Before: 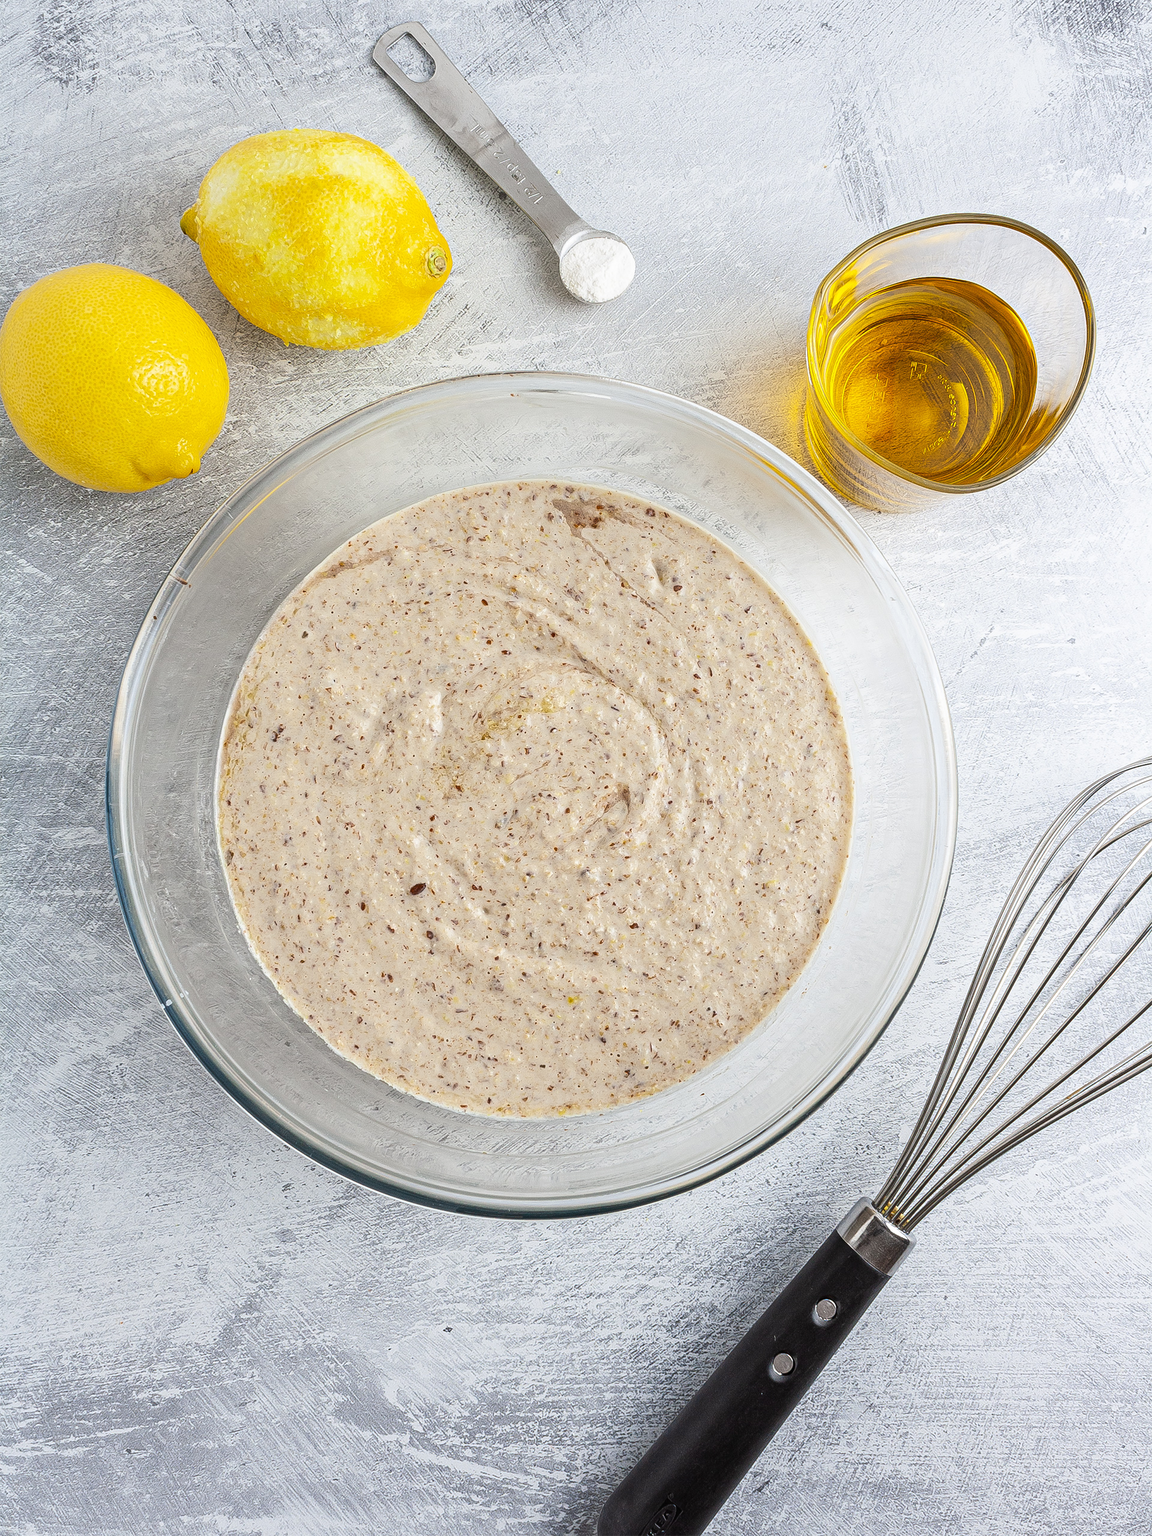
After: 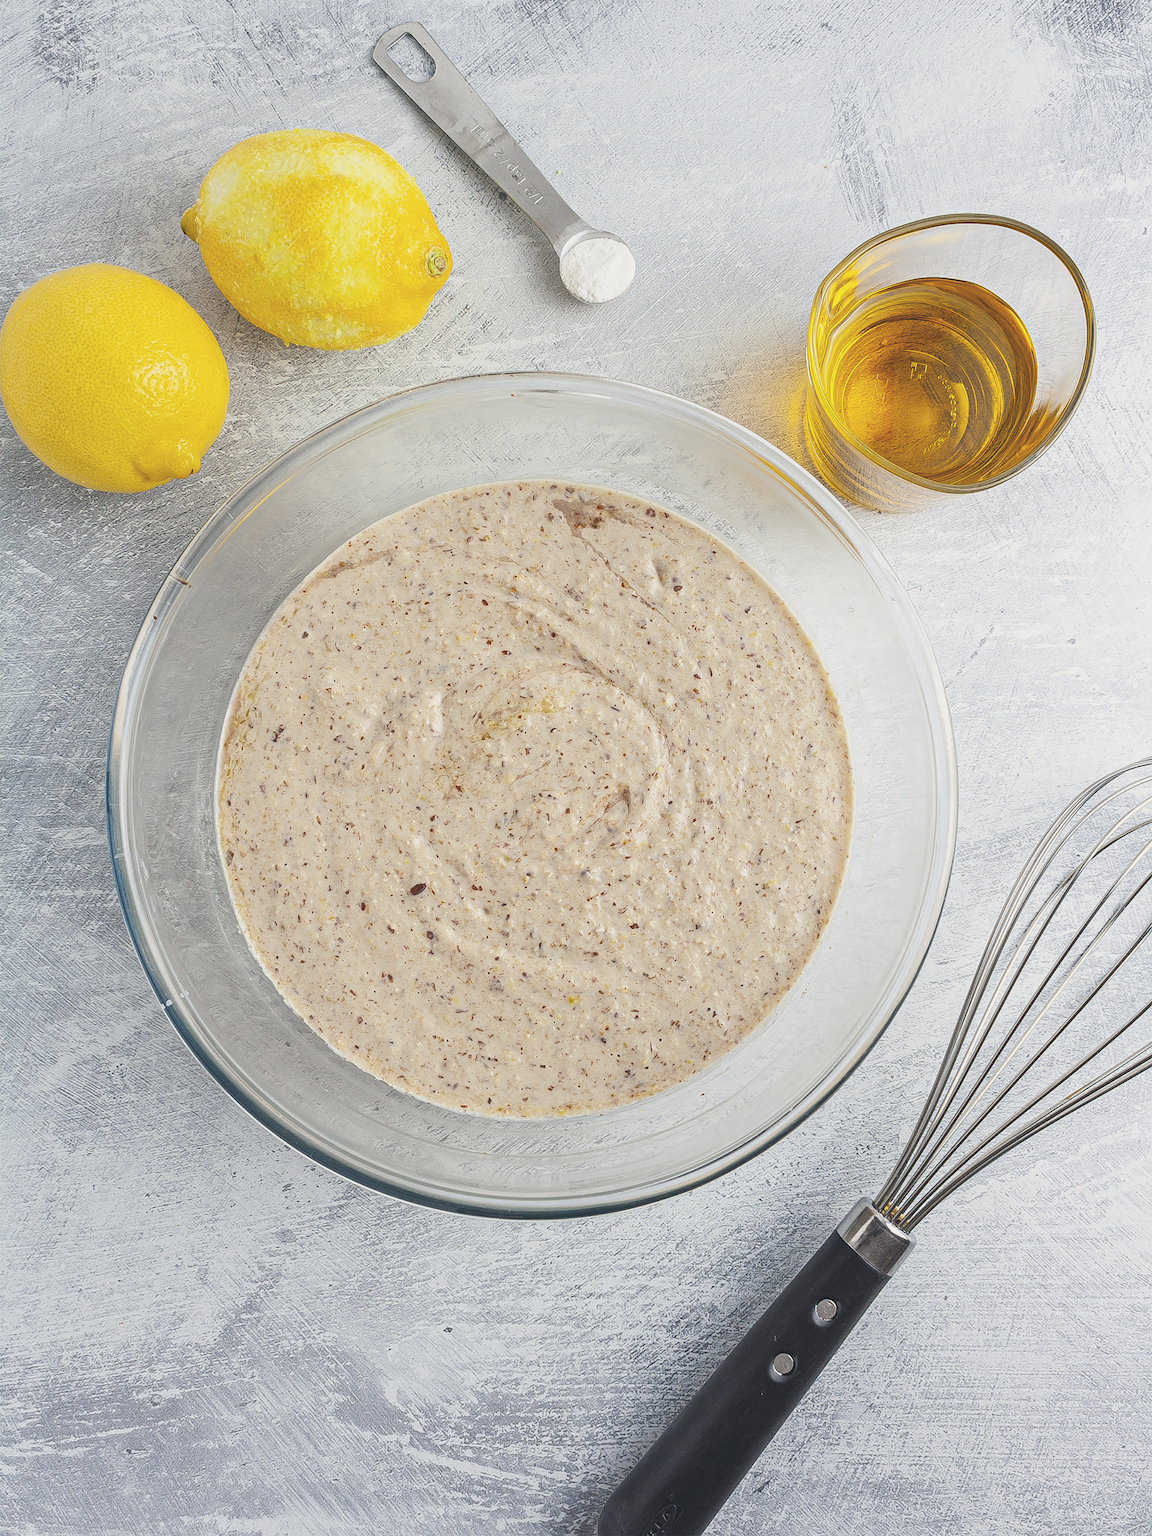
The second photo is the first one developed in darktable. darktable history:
color balance: lift [1.01, 1, 1, 1], gamma [1.097, 1, 1, 1], gain [0.85, 1, 1, 1]
color correction: highlights a* 0.207, highlights b* 2.7, shadows a* -0.874, shadows b* -4.78
